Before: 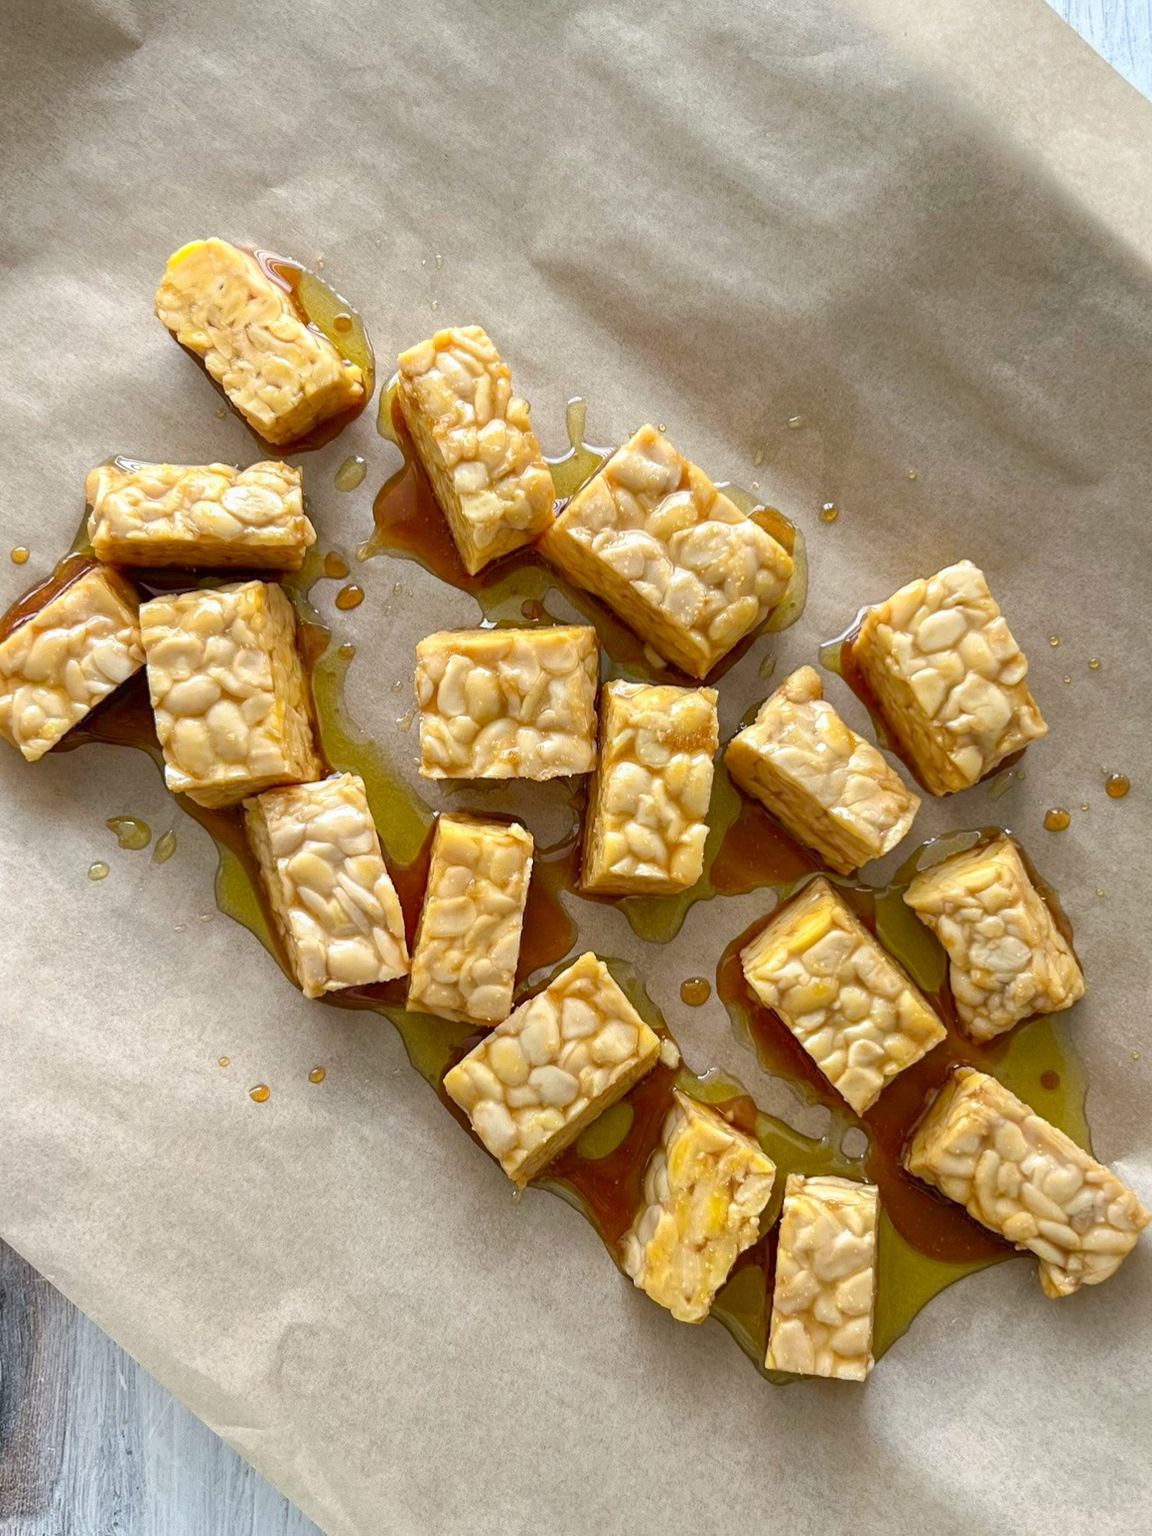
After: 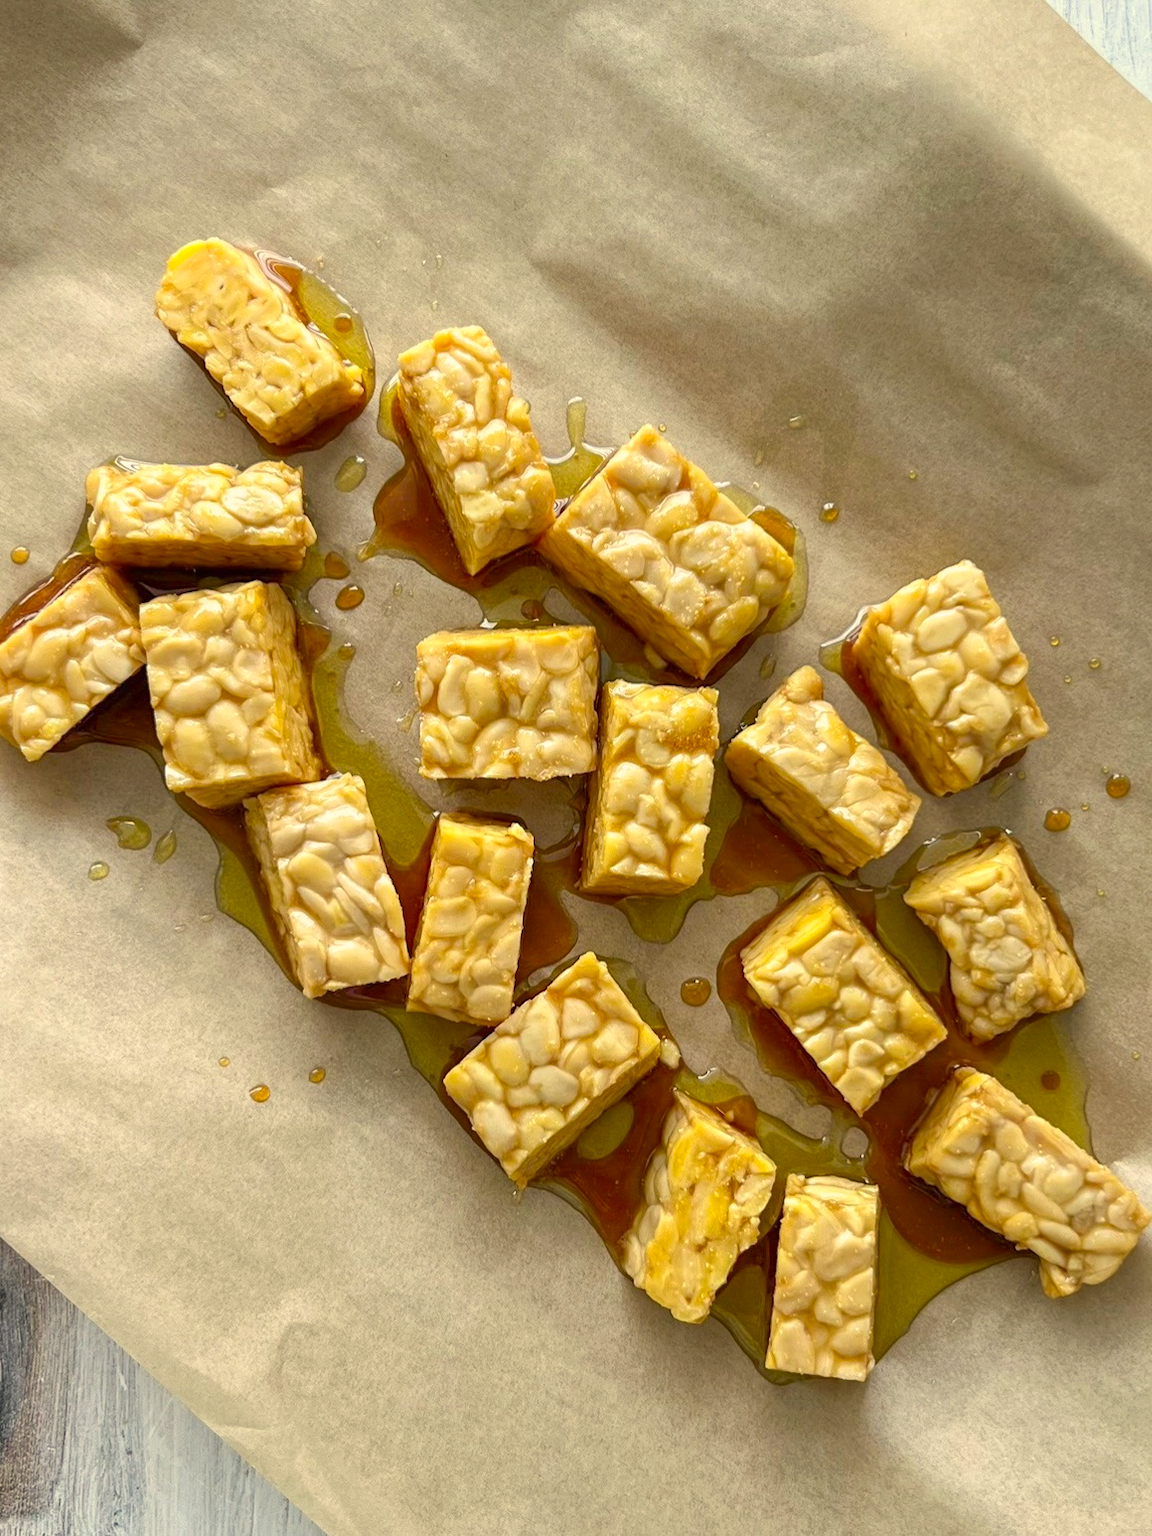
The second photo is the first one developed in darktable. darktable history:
color correction: highlights a* 1.39, highlights b* 17.83
tone equalizer: -8 EV 0.06 EV, smoothing diameter 25%, edges refinement/feathering 10, preserve details guided filter
